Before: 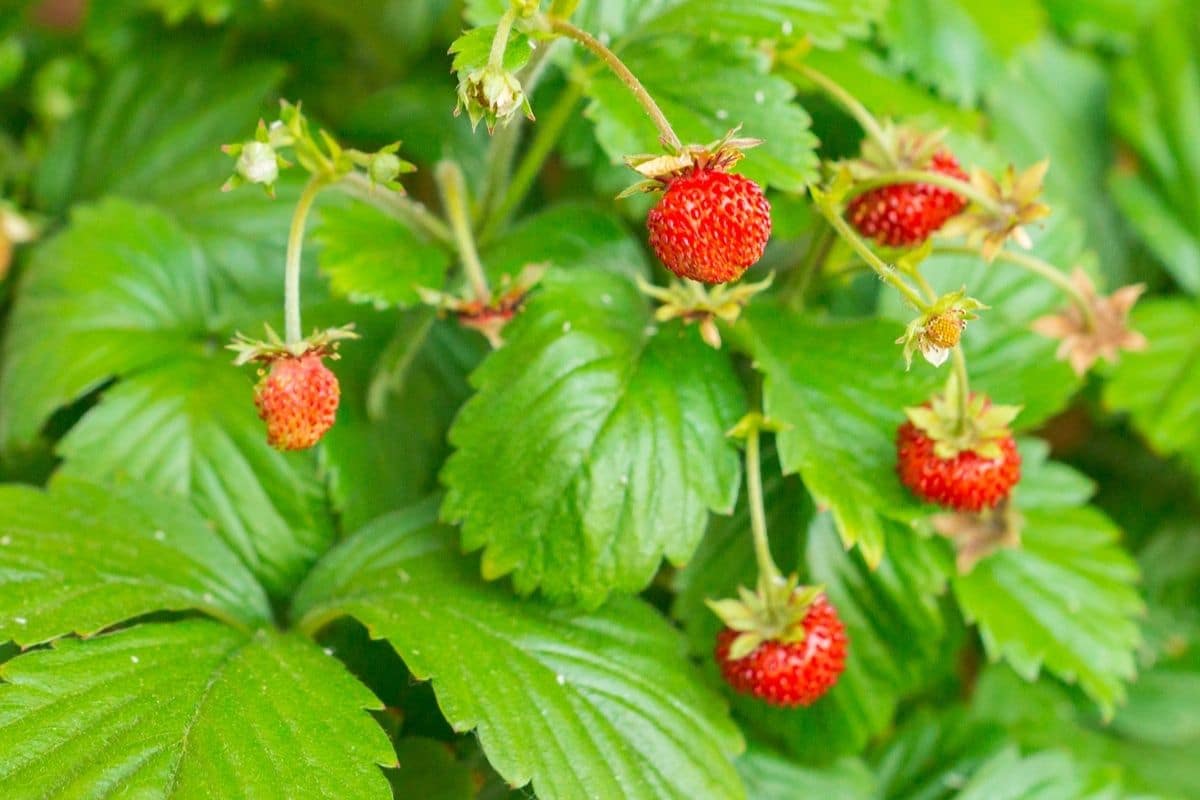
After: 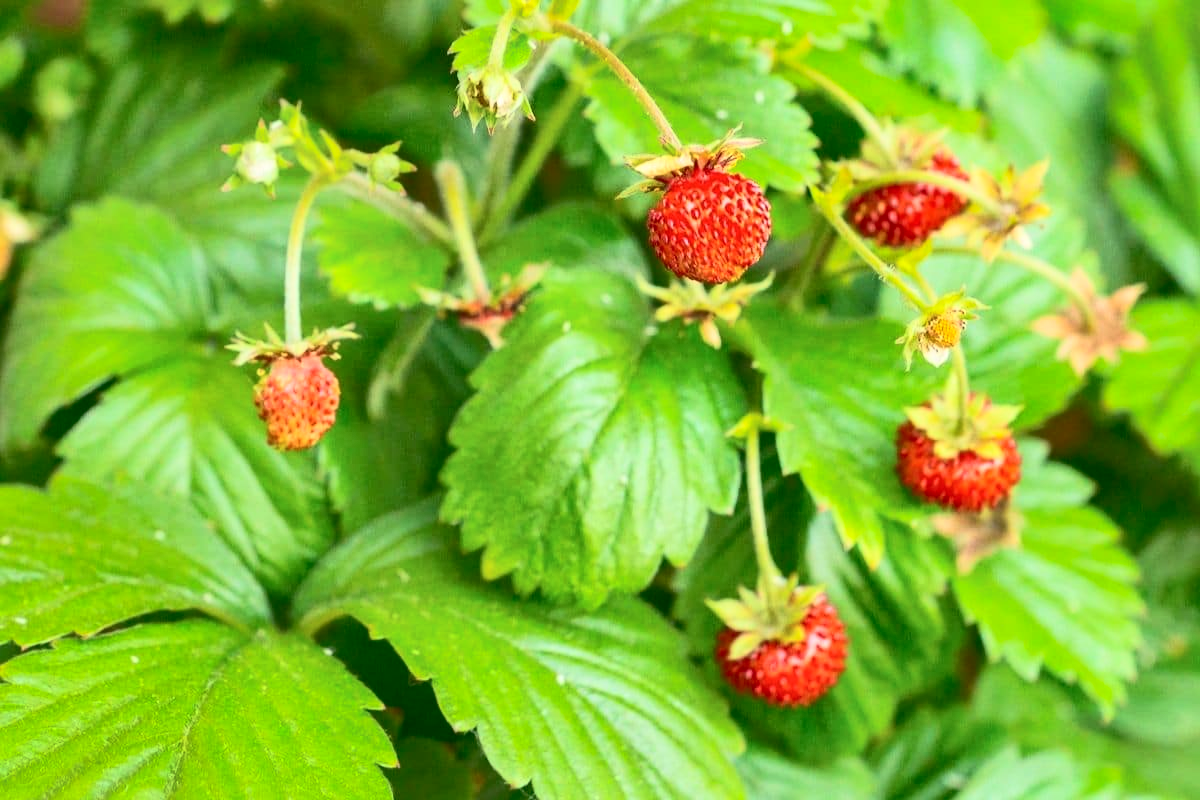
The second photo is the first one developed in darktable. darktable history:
contrast brightness saturation: contrast 0.39, brightness 0.1
shadows and highlights: on, module defaults
